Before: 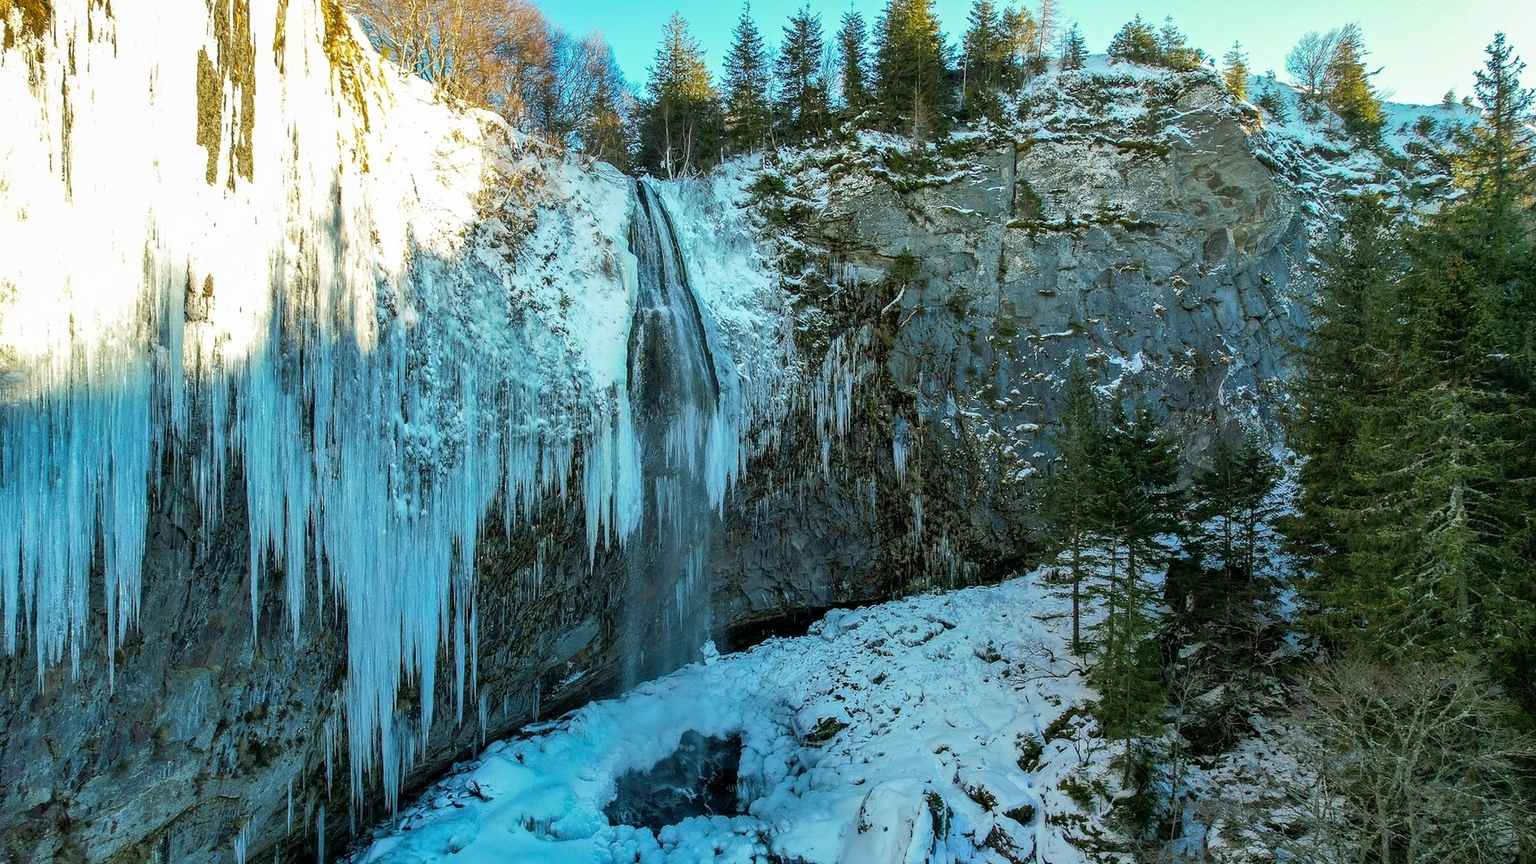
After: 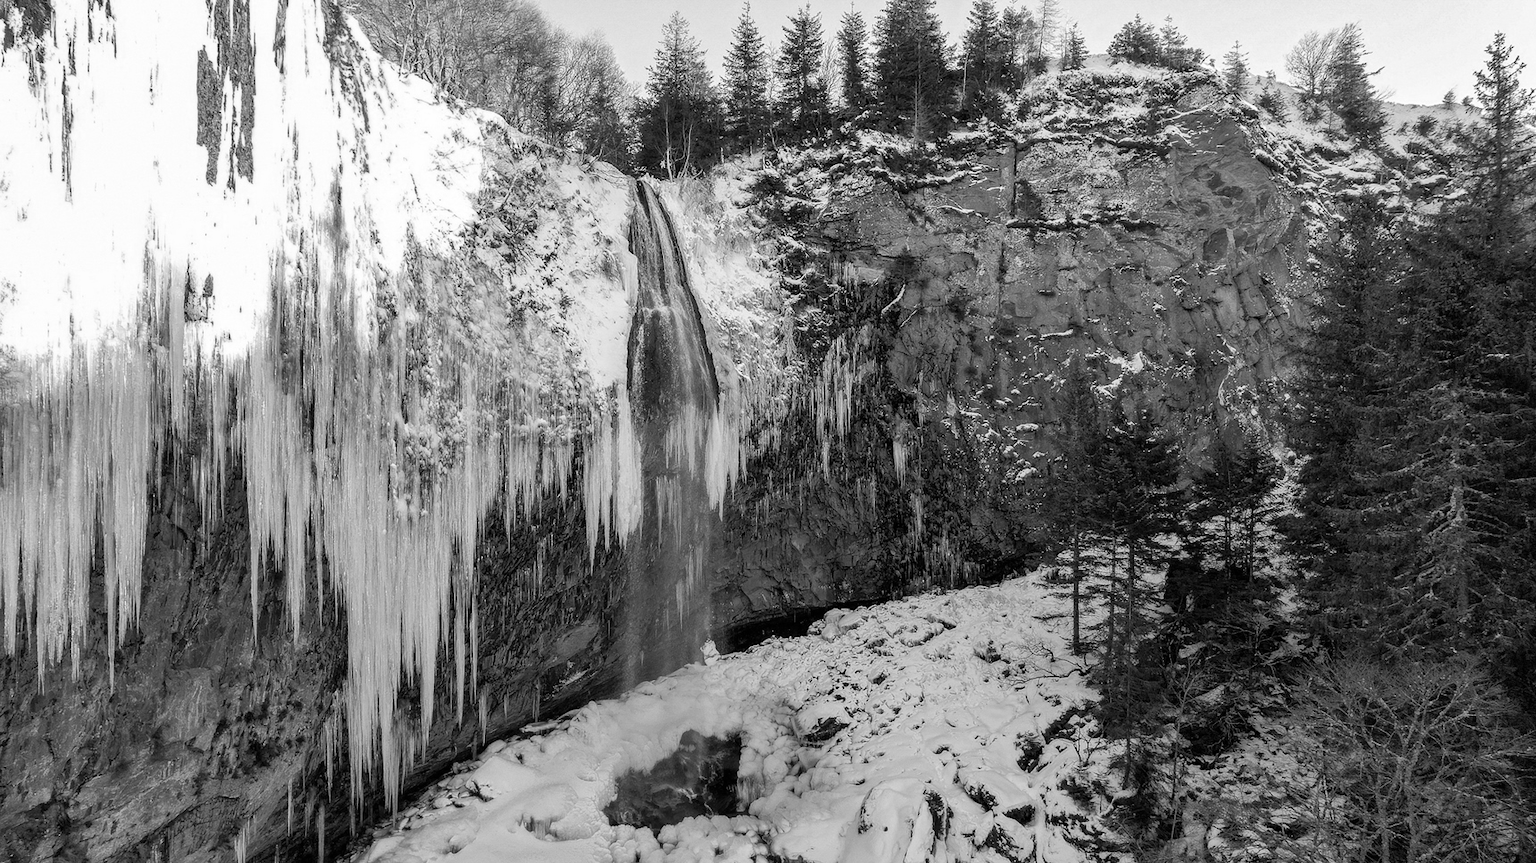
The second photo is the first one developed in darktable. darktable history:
color calibration: output gray [0.246, 0.254, 0.501, 0], x 0.37, y 0.382, temperature 4308.18 K
